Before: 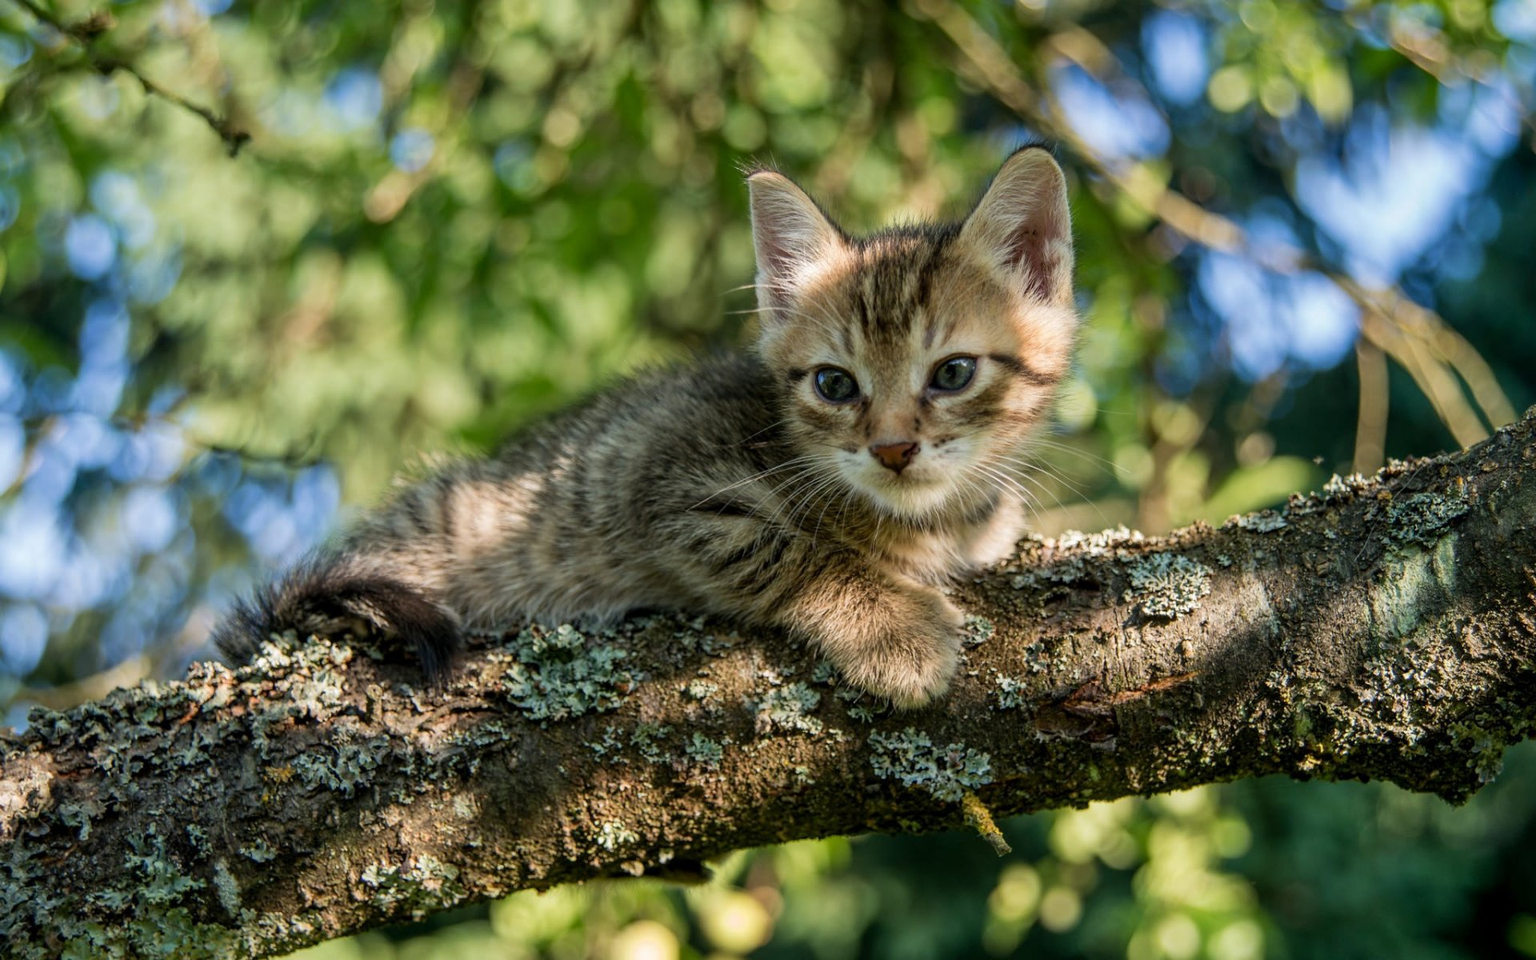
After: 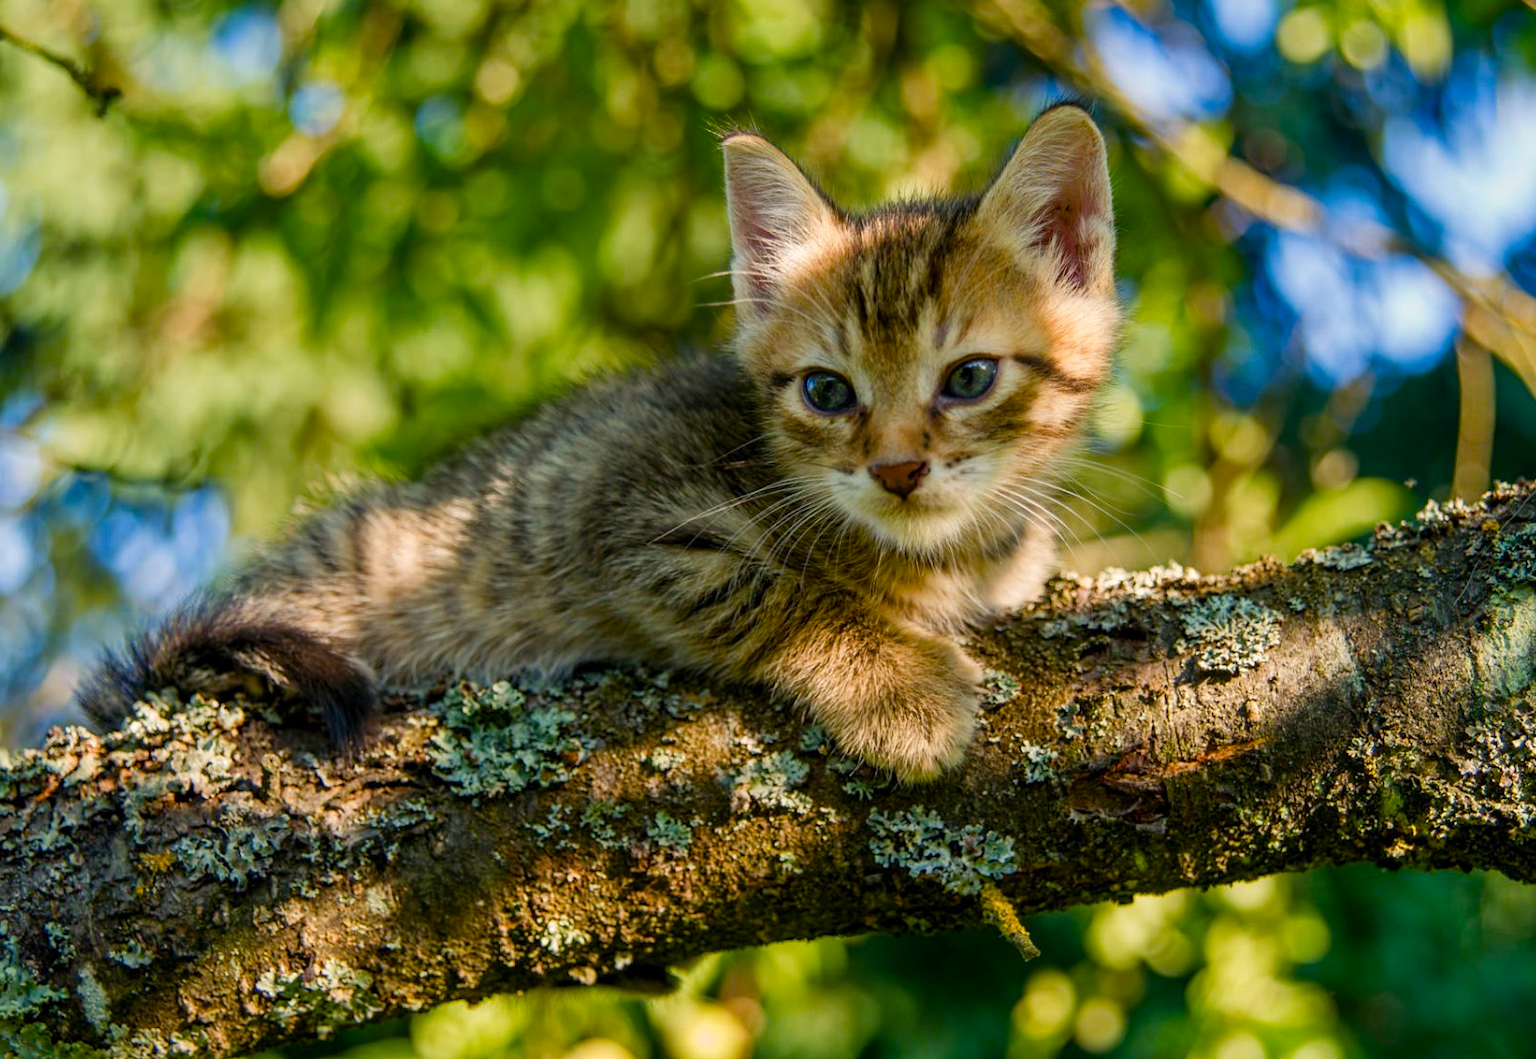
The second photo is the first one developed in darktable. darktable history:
crop: left 9.773%, top 6.275%, right 7.318%, bottom 2.239%
color balance rgb: shadows lift › chroma 3.063%, shadows lift › hue 279.54°, highlights gain › chroma 2.028%, highlights gain › hue 71.91°, perceptual saturation grading › global saturation 35.164%, perceptual saturation grading › highlights -25.396%, perceptual saturation grading › shadows 49.323%, global vibrance 20%
